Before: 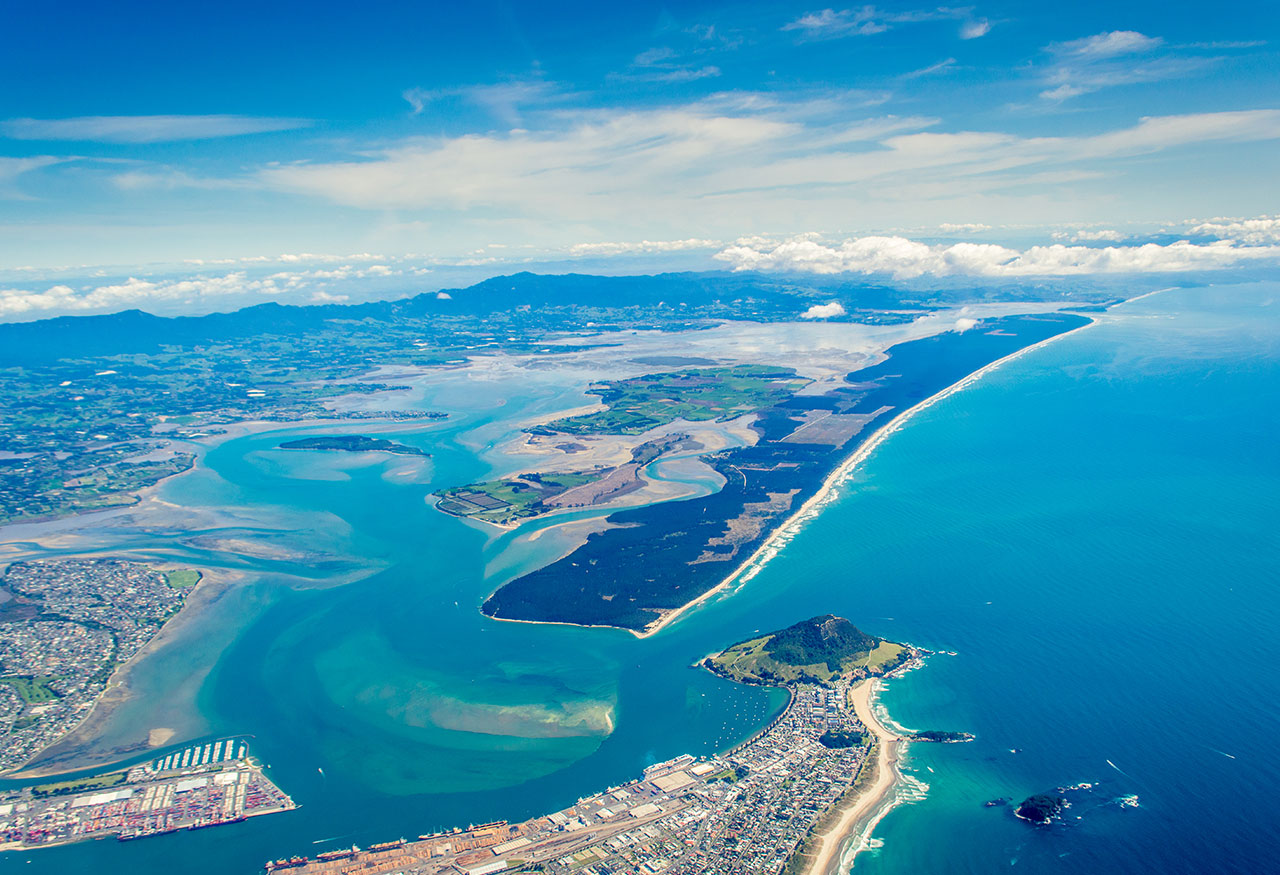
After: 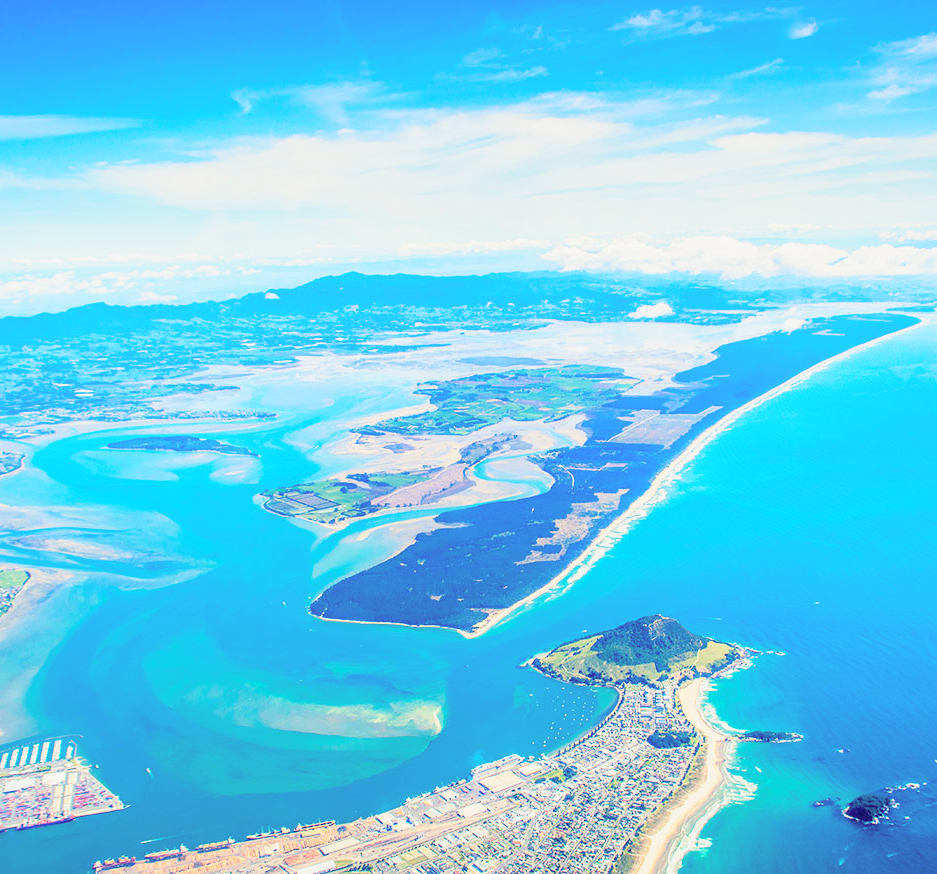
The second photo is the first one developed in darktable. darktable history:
contrast brightness saturation: contrast 0.1, brightness 0.3, saturation 0.14
crop: left 13.443%, right 13.31%
base curve: curves: ch0 [(0, 0) (0.088, 0.125) (0.176, 0.251) (0.354, 0.501) (0.613, 0.749) (1, 0.877)], preserve colors none
